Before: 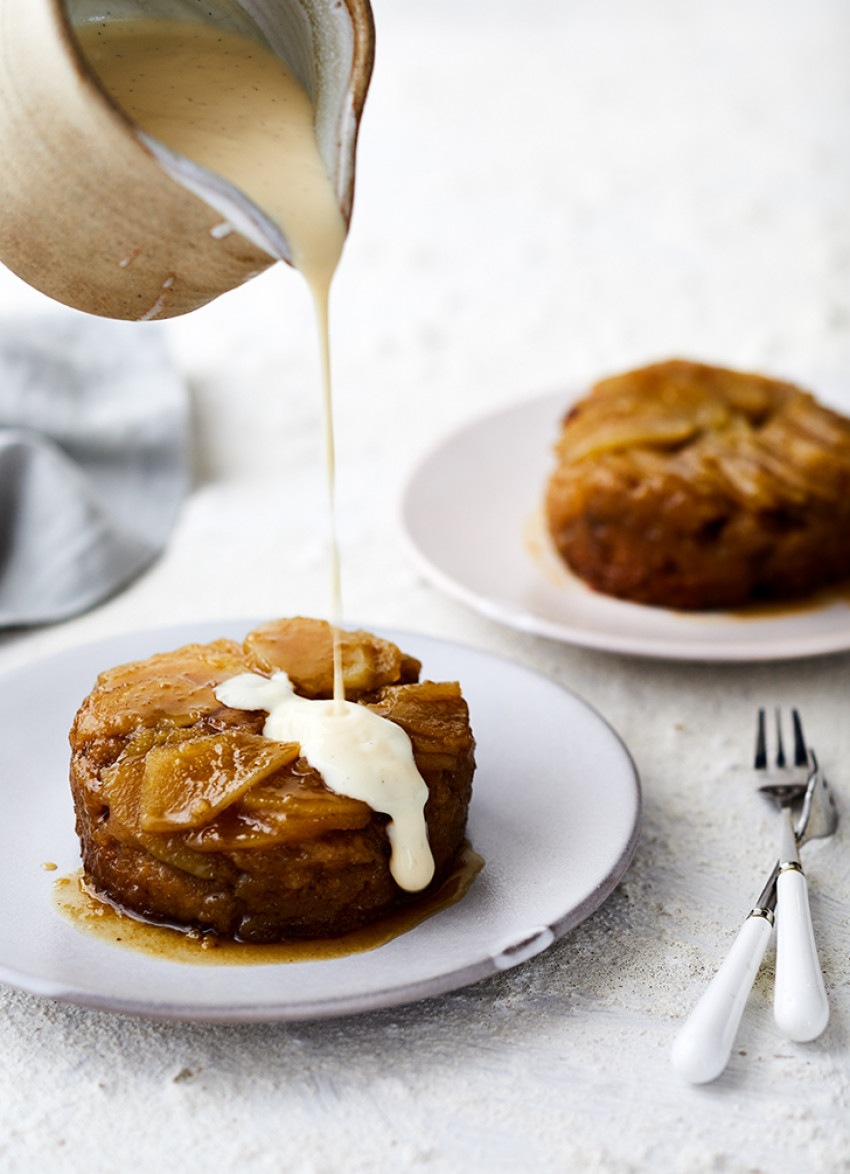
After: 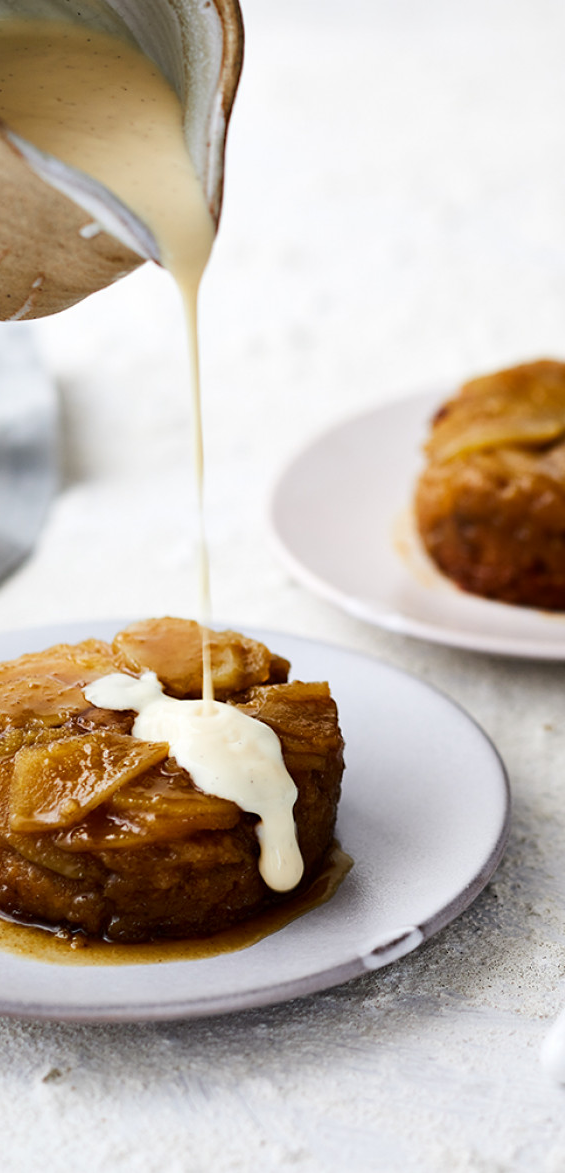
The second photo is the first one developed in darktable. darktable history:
contrast brightness saturation: contrast 0.046
crop and rotate: left 15.465%, right 17.99%
sharpen: radius 5.368, amount 0.312, threshold 26.751
